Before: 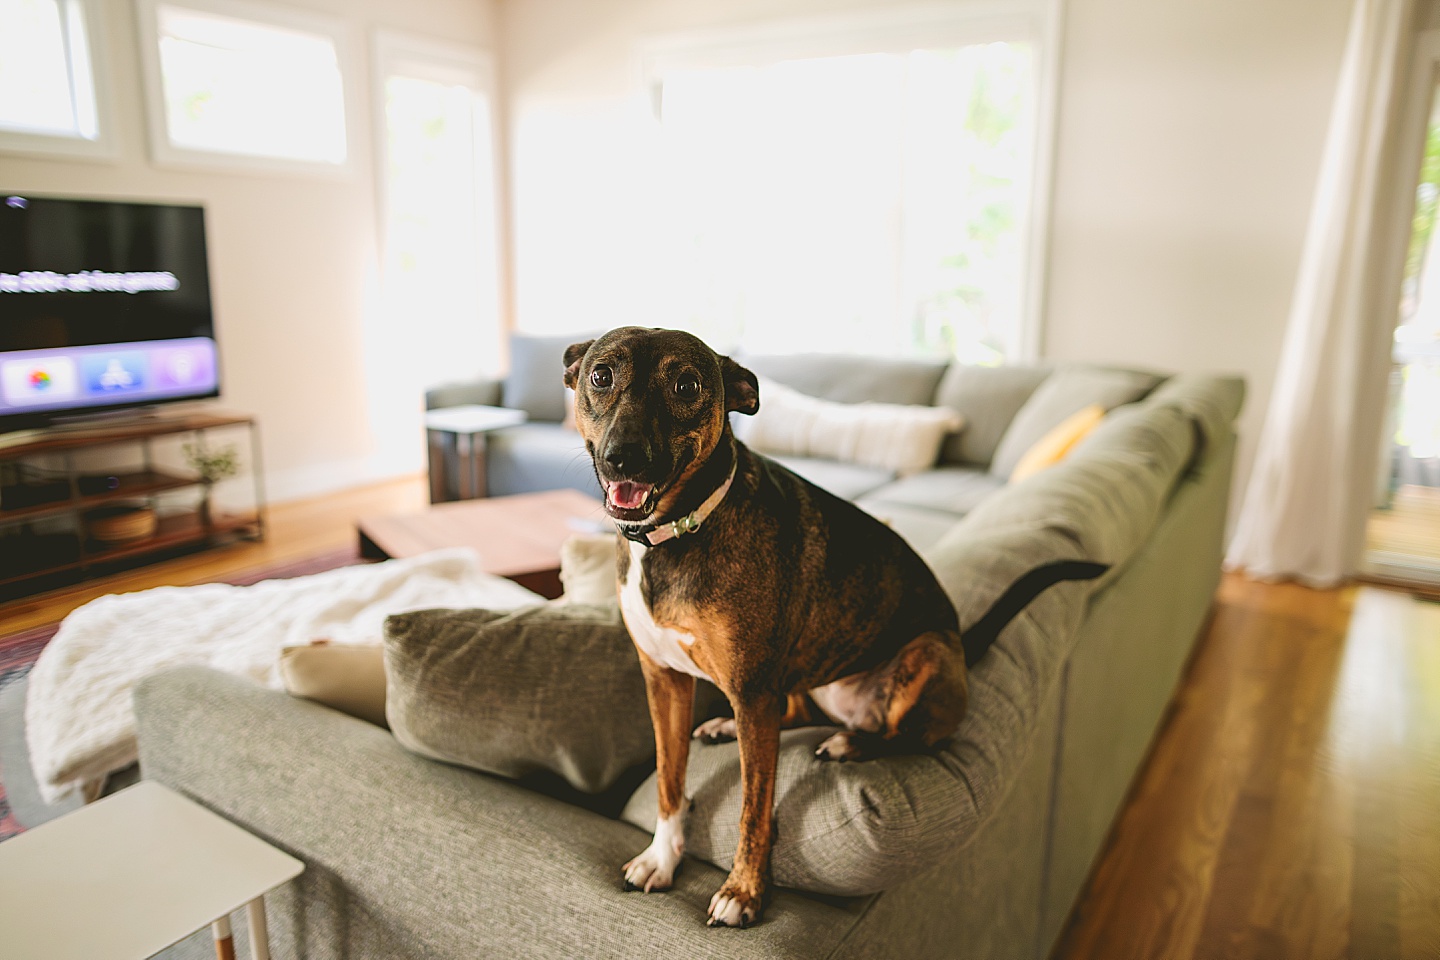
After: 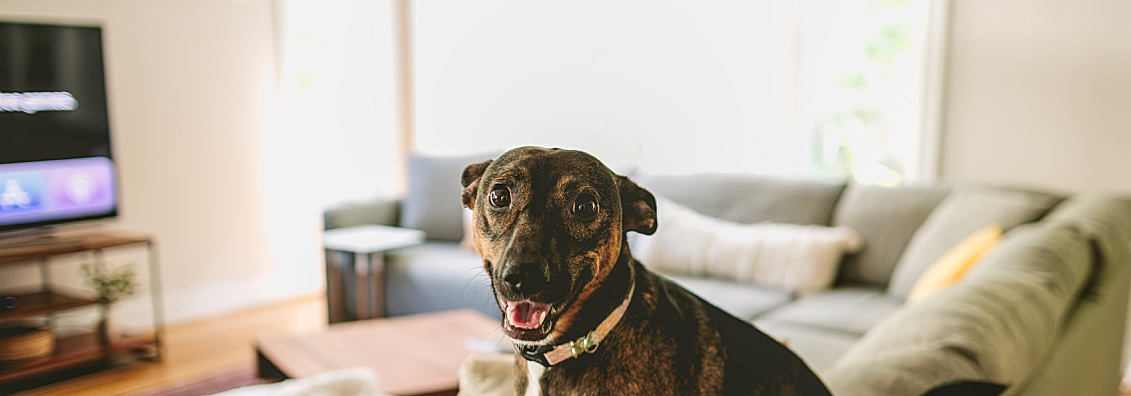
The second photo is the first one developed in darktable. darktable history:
crop: left 7.118%, top 18.808%, right 14.29%, bottom 39.905%
local contrast: on, module defaults
